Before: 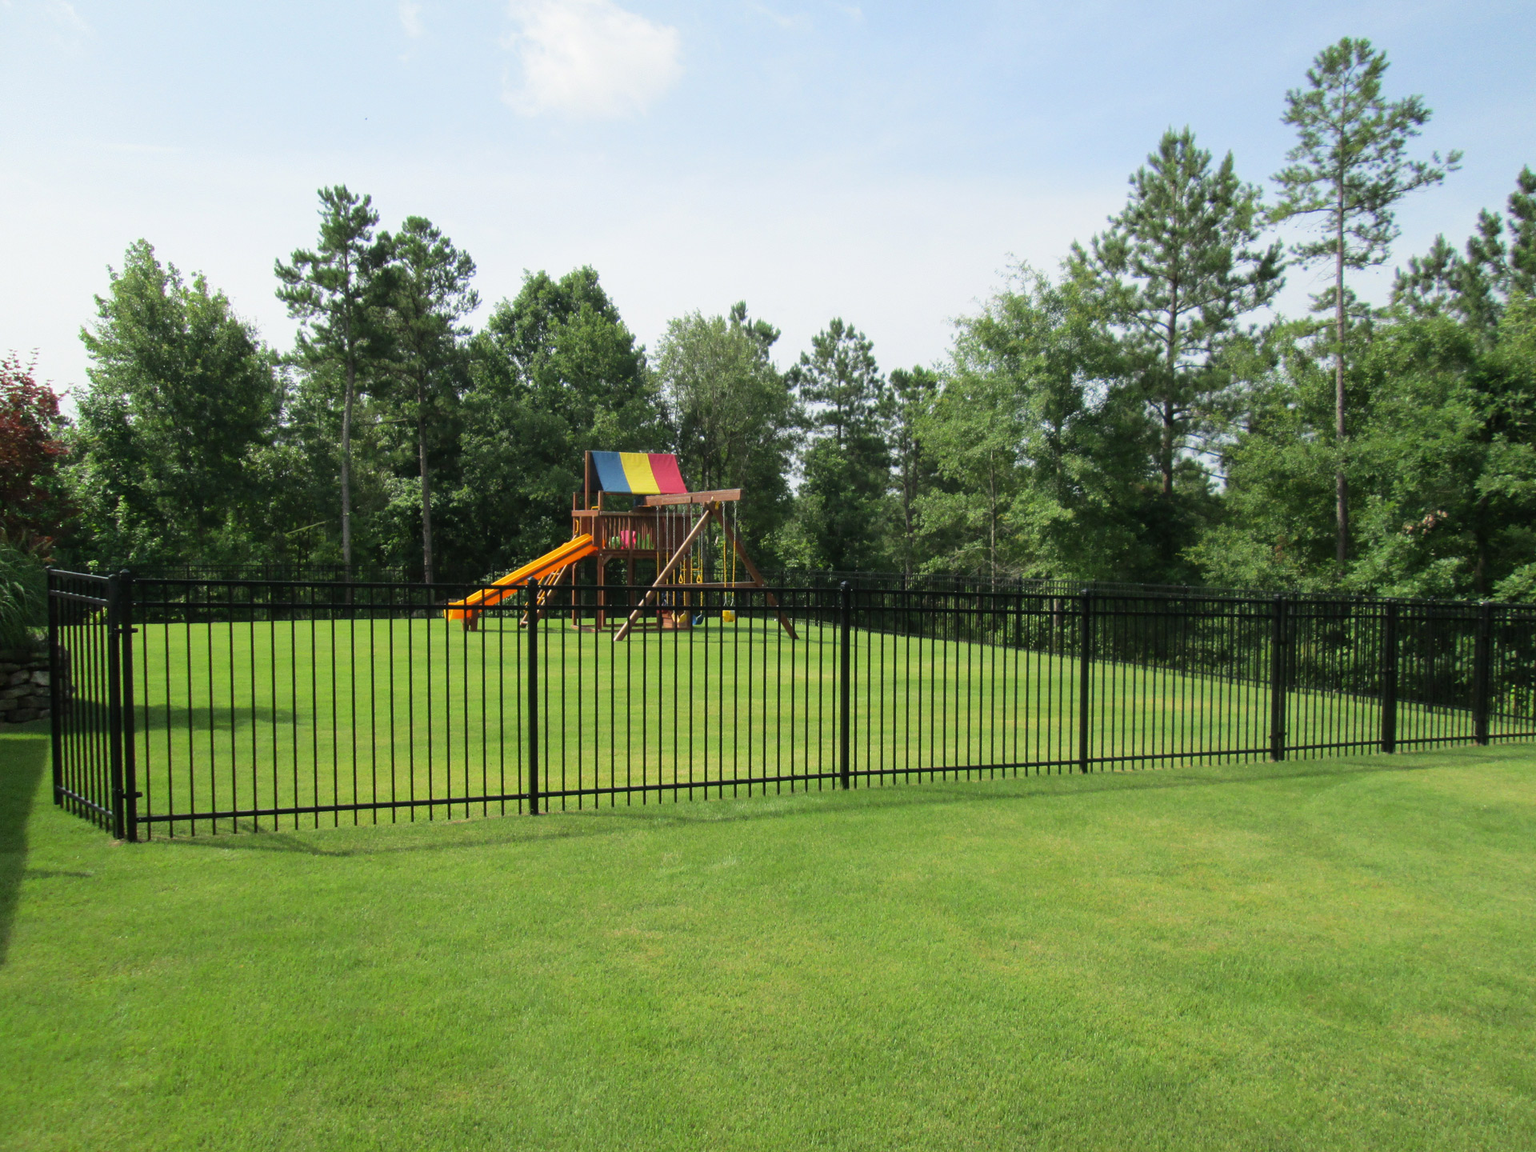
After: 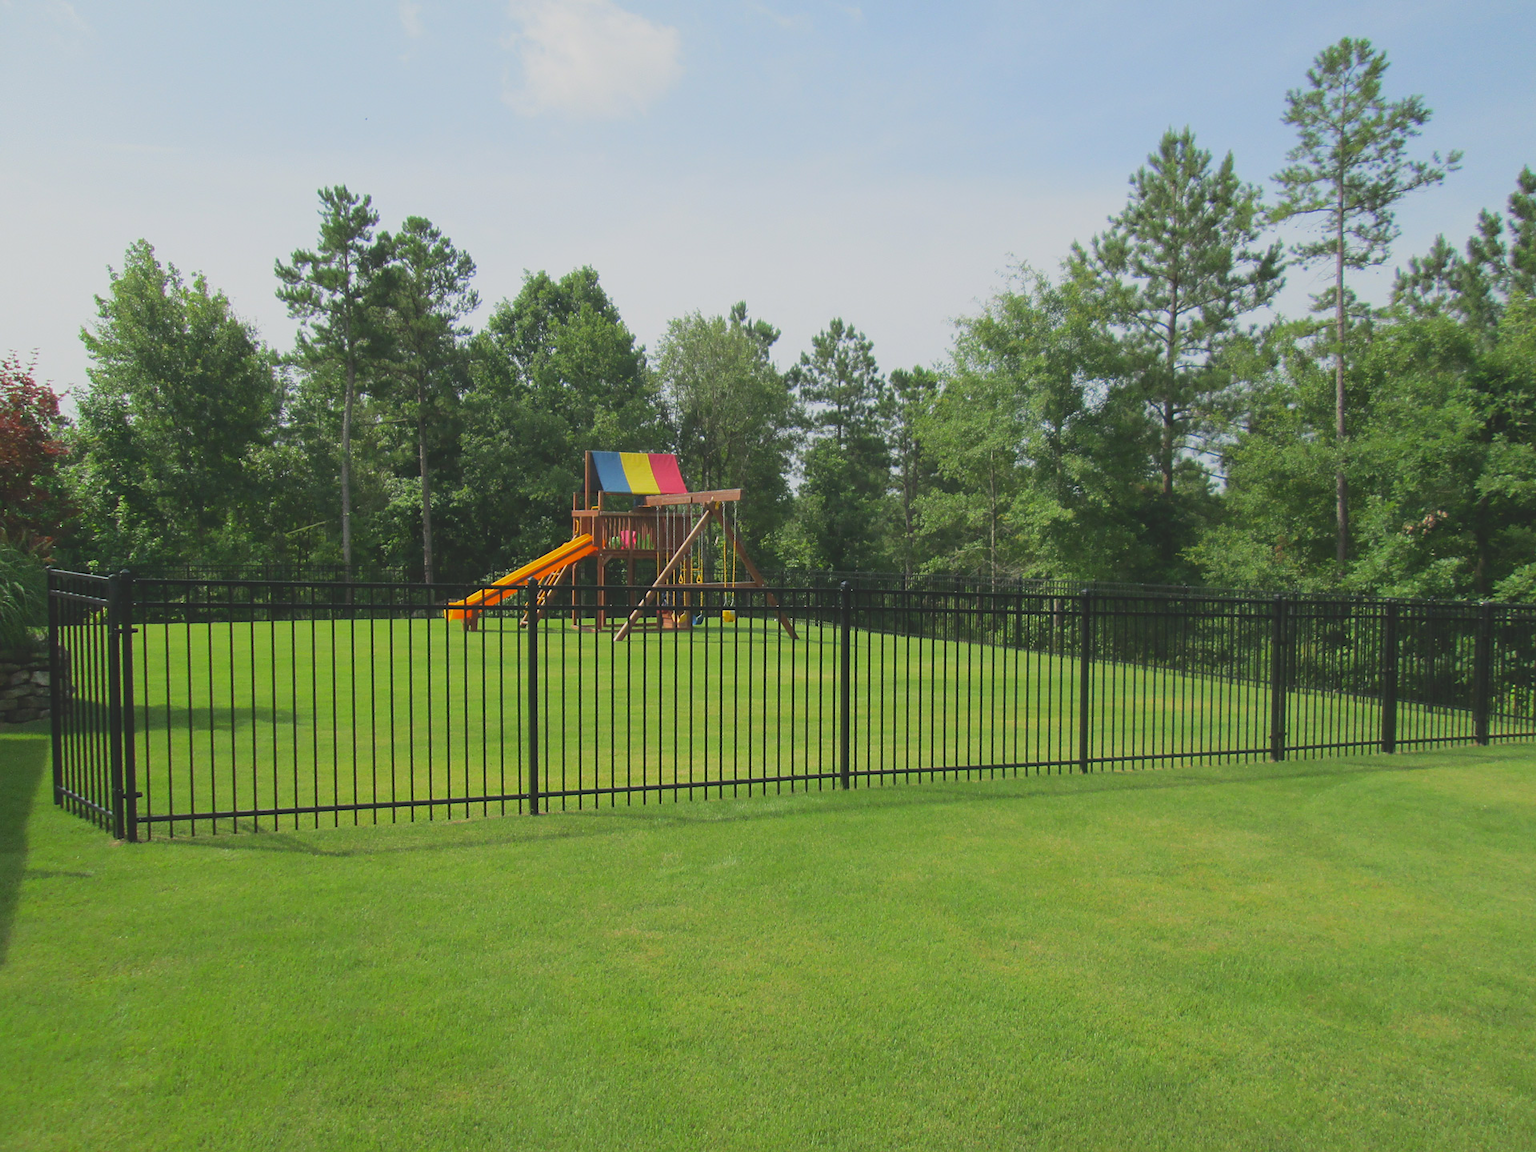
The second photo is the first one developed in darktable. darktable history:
sharpen: radius 1.462, amount 0.392, threshold 1.396
contrast brightness saturation: contrast -0.27
